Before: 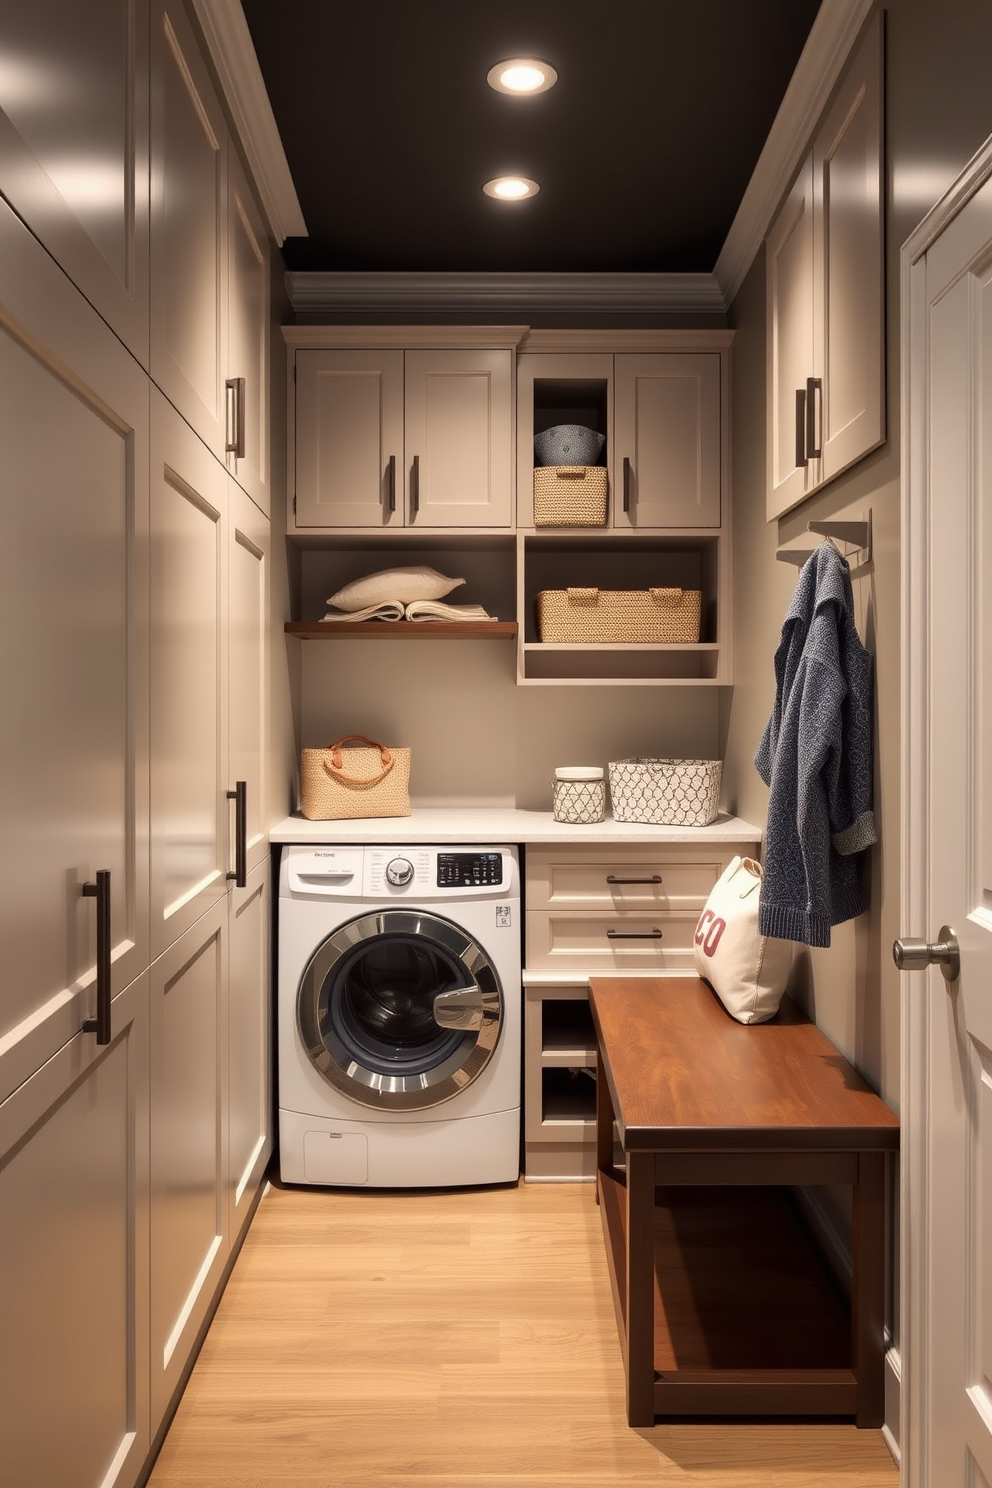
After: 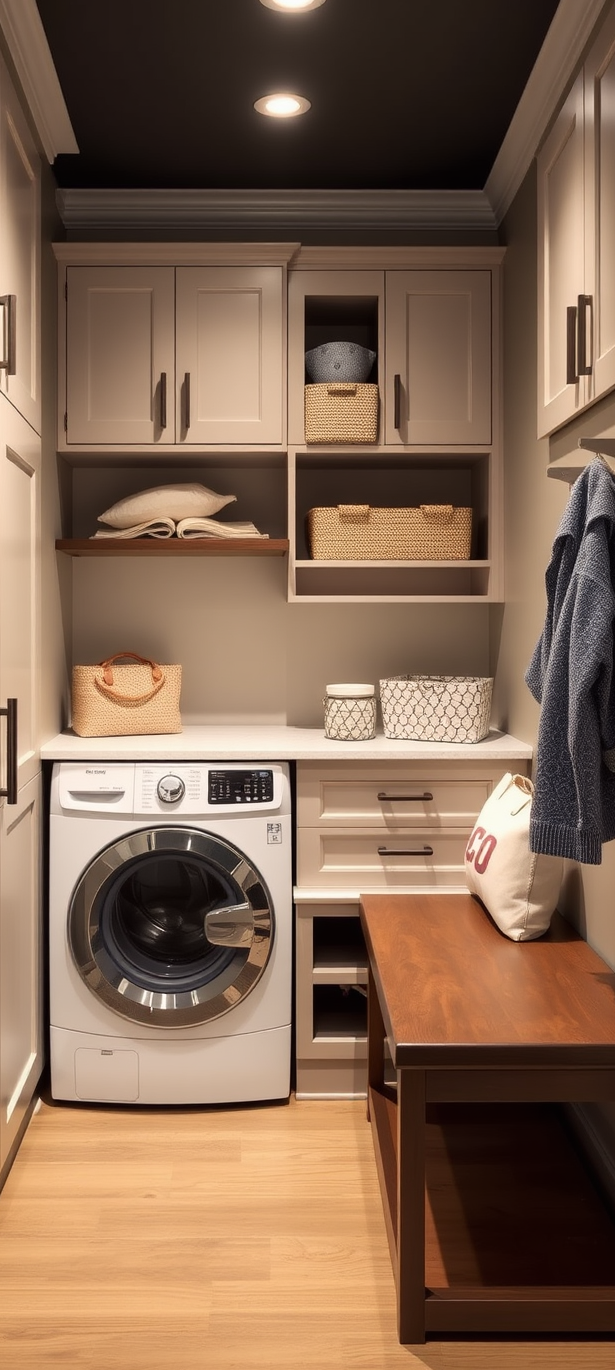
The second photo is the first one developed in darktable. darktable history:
crop and rotate: left 23.225%, top 5.62%, right 14.775%, bottom 2.269%
